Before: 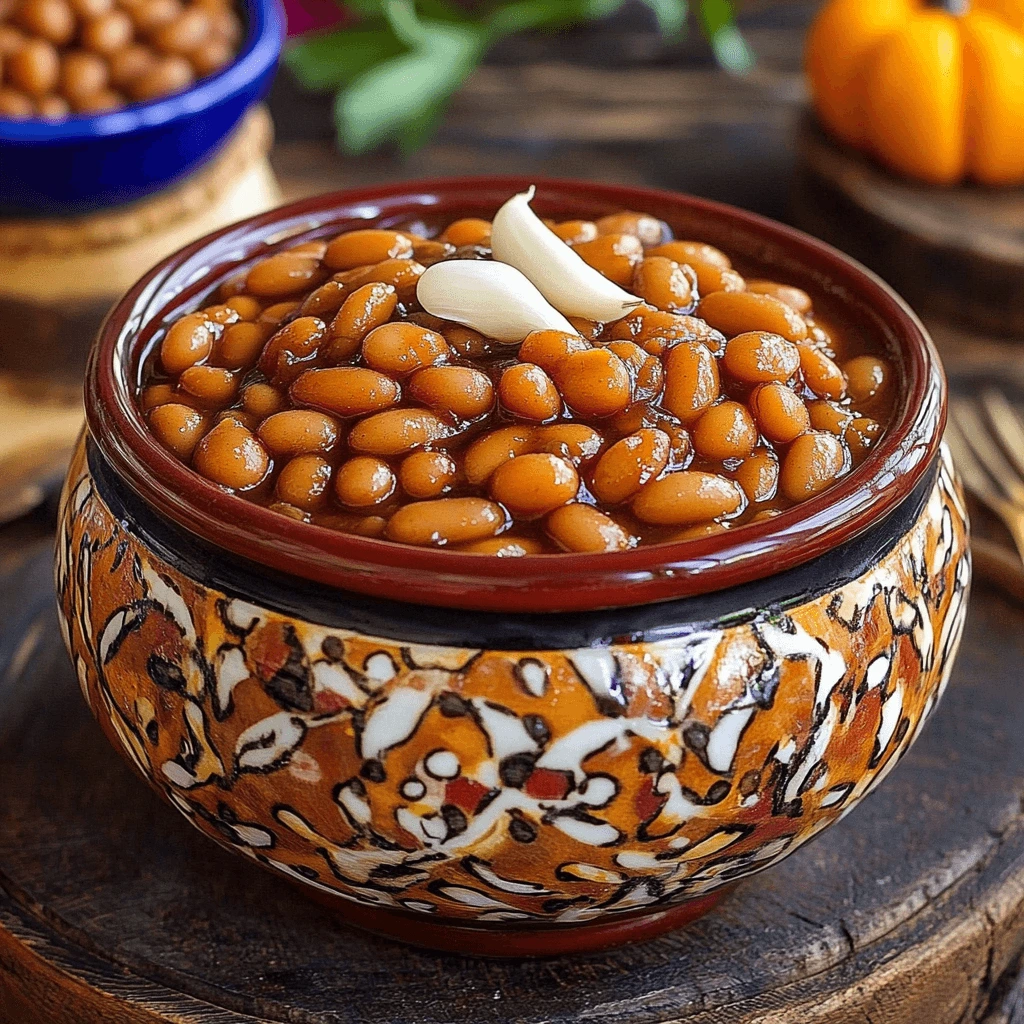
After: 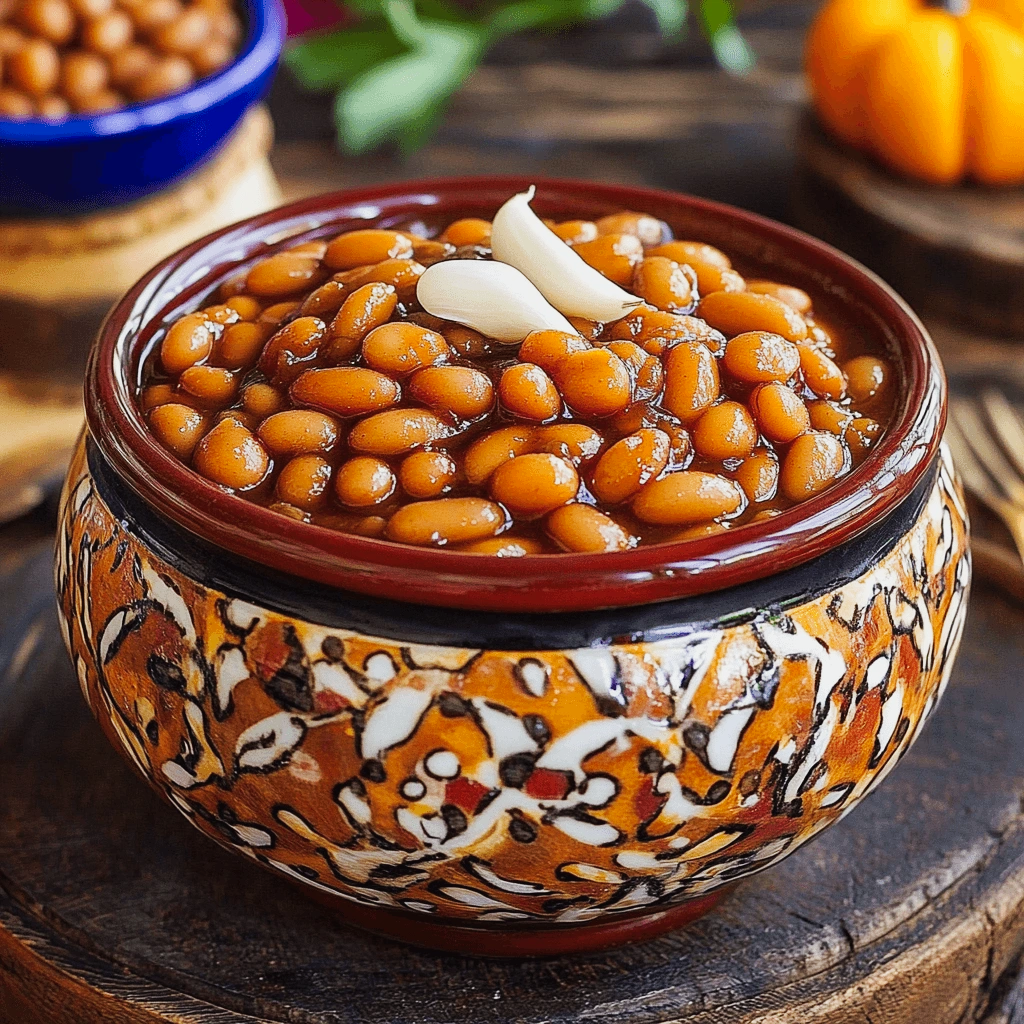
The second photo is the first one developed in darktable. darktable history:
tone curve: curves: ch0 [(0, 0.013) (0.036, 0.045) (0.274, 0.286) (0.566, 0.623) (0.794, 0.827) (1, 0.953)]; ch1 [(0, 0) (0.389, 0.403) (0.462, 0.48) (0.499, 0.5) (0.524, 0.527) (0.57, 0.599) (0.626, 0.65) (0.761, 0.781) (1, 1)]; ch2 [(0, 0) (0.464, 0.478) (0.5, 0.501) (0.533, 0.542) (0.599, 0.613) (0.704, 0.731) (1, 1)], preserve colors none
